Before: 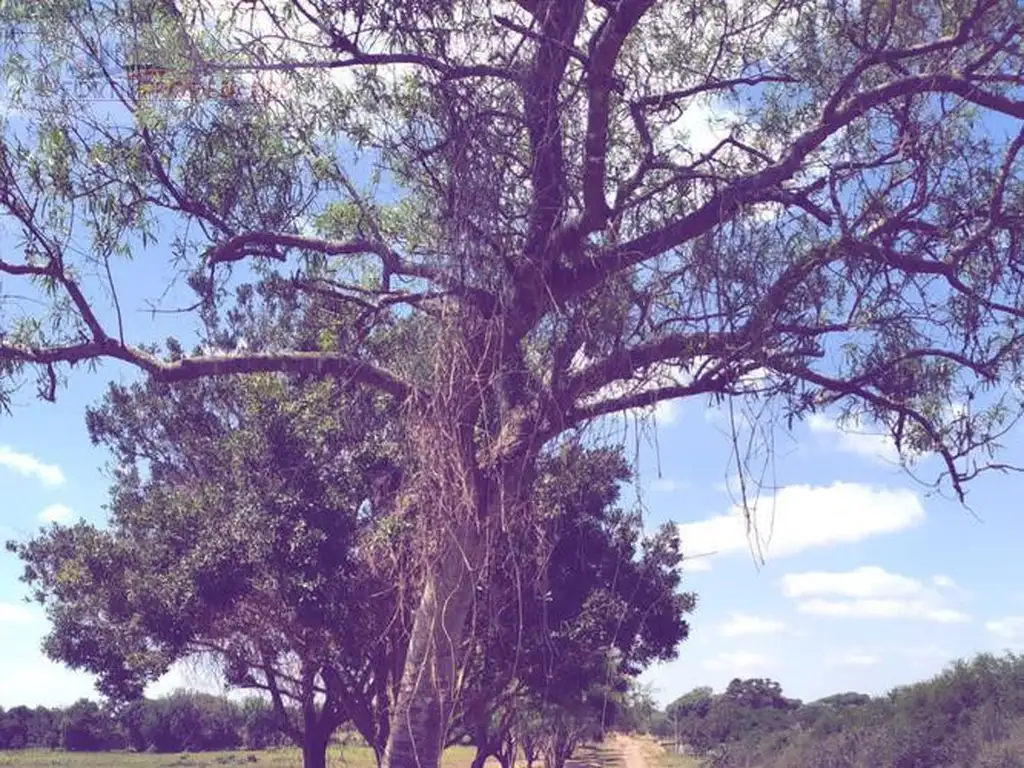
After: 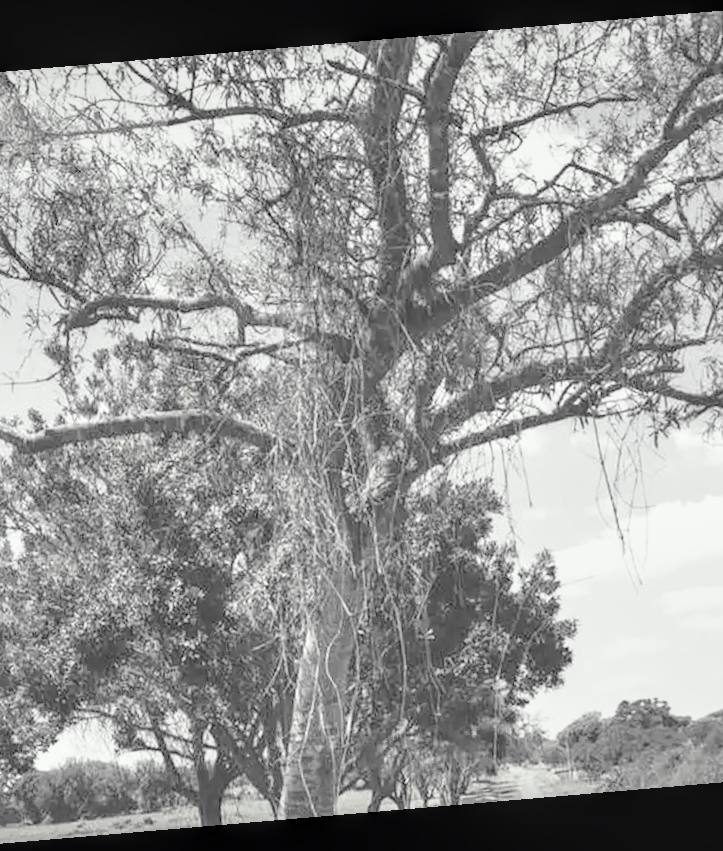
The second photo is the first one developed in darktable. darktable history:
contrast brightness saturation: brightness 0.18, saturation -0.5
local contrast: on, module defaults
color correction: highlights a* -20.17, highlights b* 20.27, shadows a* 20.03, shadows b* -20.46, saturation 0.43
color zones: curves: ch0 [(0, 0.613) (0.01, 0.613) (0.245, 0.448) (0.498, 0.529) (0.642, 0.665) (0.879, 0.777) (0.99, 0.613)]; ch1 [(0, 0.035) (0.121, 0.189) (0.259, 0.197) (0.415, 0.061) (0.589, 0.022) (0.732, 0.022) (0.857, 0.026) (0.991, 0.053)]
filmic rgb: middle gray luminance 12.74%, black relative exposure -10.13 EV, white relative exposure 3.47 EV, threshold 6 EV, target black luminance 0%, hardness 5.74, latitude 44.69%, contrast 1.221, highlights saturation mix 5%, shadows ↔ highlights balance 26.78%, add noise in highlights 0, preserve chrominance no, color science v3 (2019), use custom middle-gray values true, iterations of high-quality reconstruction 0, contrast in highlights soft, enable highlight reconstruction true
crop and rotate: left 15.446%, right 17.836%
white balance: emerald 1
rotate and perspective: rotation -4.86°, automatic cropping off
